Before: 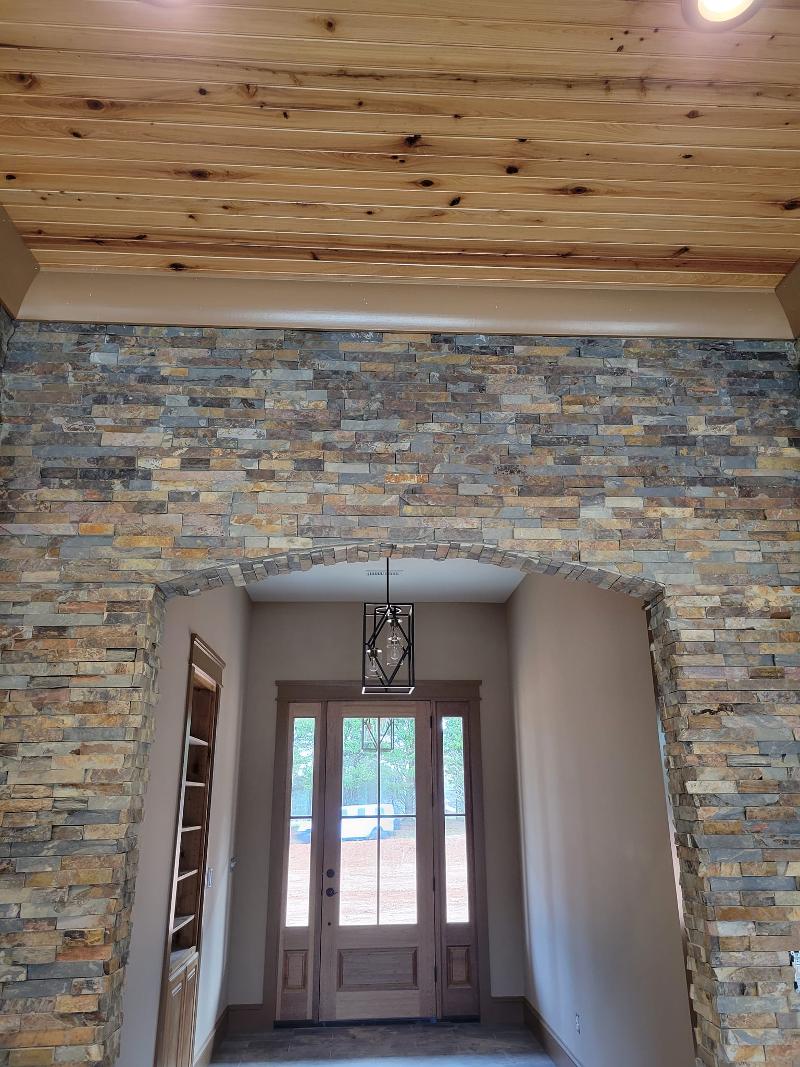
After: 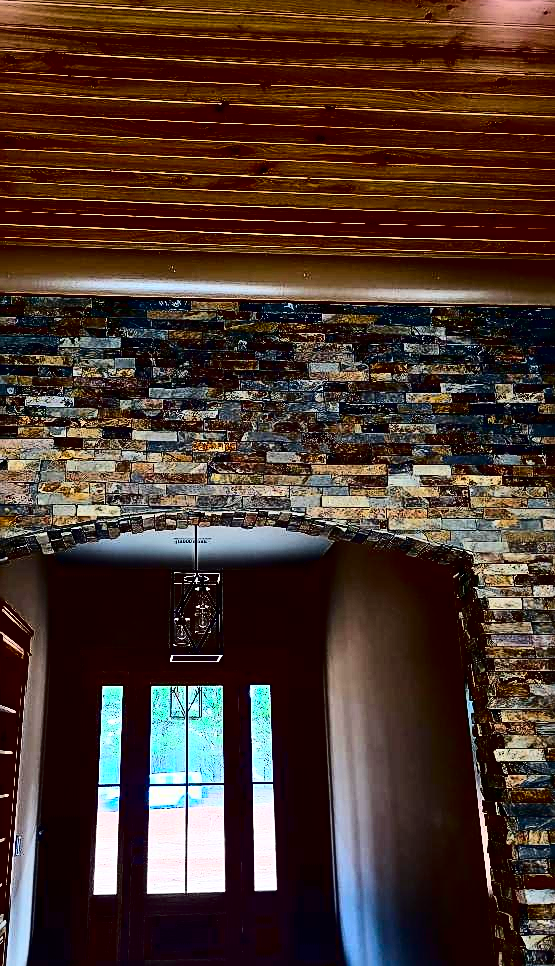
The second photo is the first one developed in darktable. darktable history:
sharpen: on, module defaults
crop and rotate: left 24.1%, top 3.068%, right 6.428%, bottom 6.357%
contrast brightness saturation: contrast 0.755, brightness -0.997, saturation 0.99
shadows and highlights: radius 333.29, shadows 53.44, highlights -98.87, compress 94.5%, soften with gaussian
